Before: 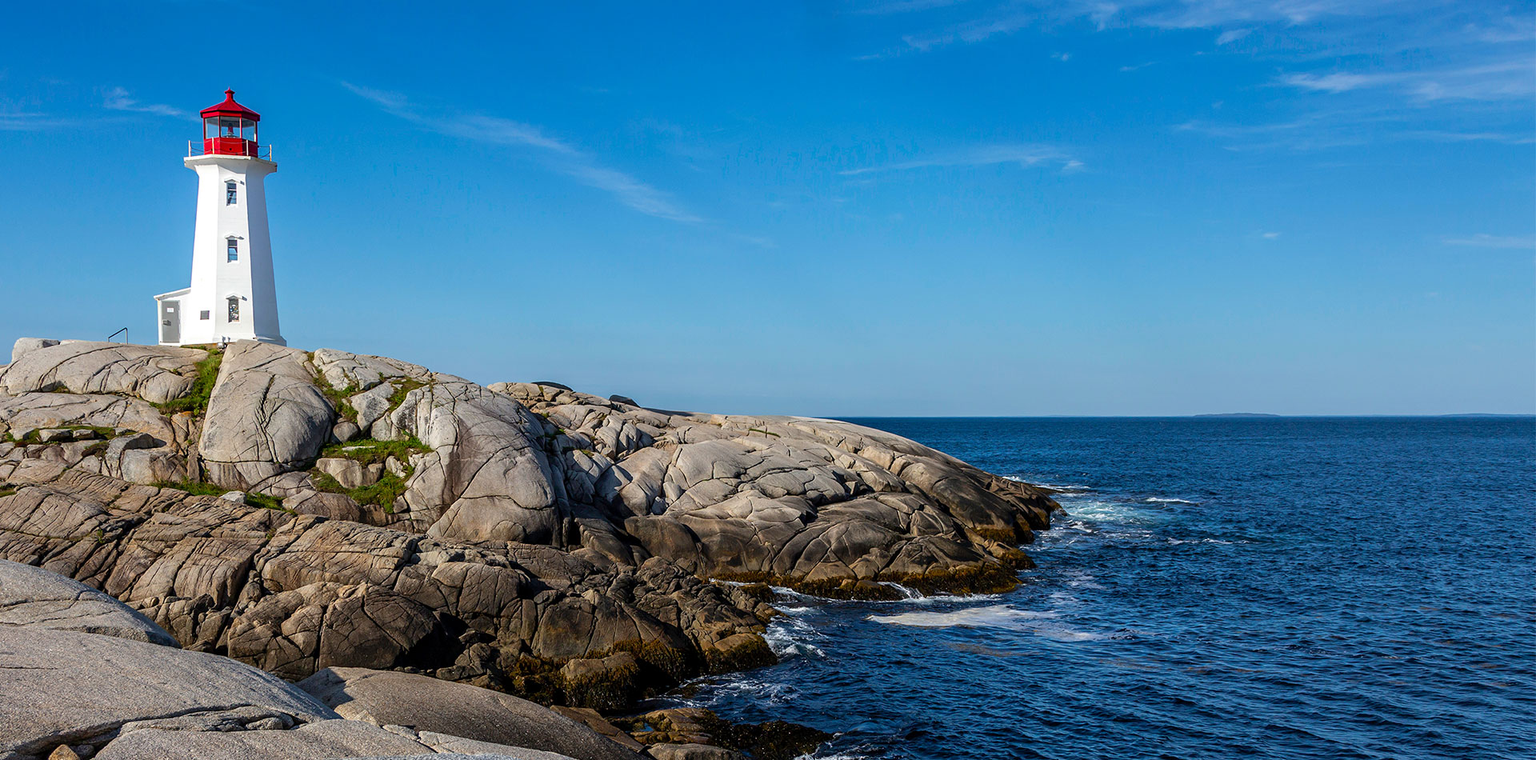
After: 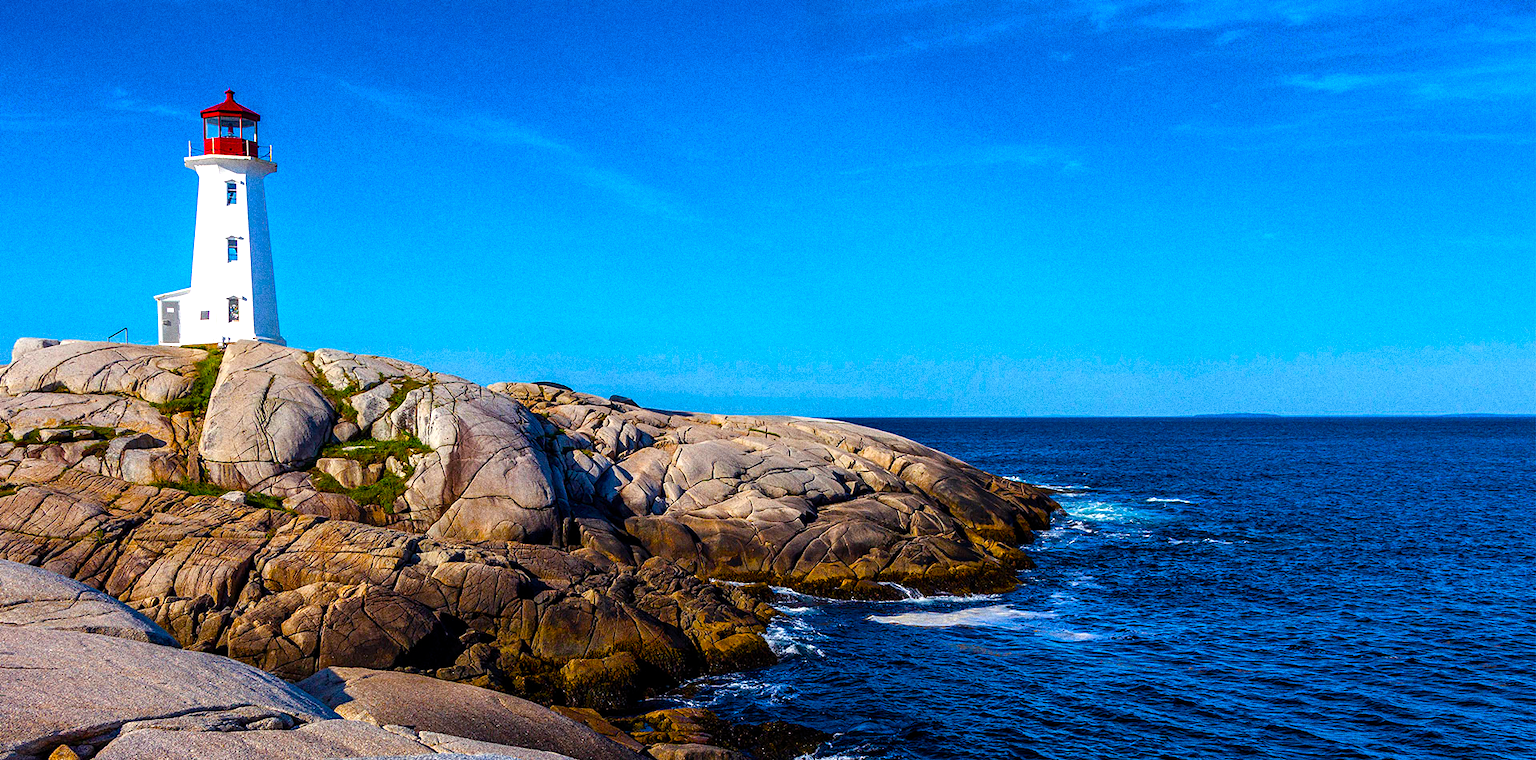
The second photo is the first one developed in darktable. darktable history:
color balance: gamma [0.9, 0.988, 0.975, 1.025], gain [1.05, 1, 1, 1]
grain: coarseness 0.09 ISO, strength 40%
color balance rgb: linear chroma grading › shadows 10%, linear chroma grading › highlights 10%, linear chroma grading › global chroma 15%, linear chroma grading › mid-tones 15%, perceptual saturation grading › global saturation 40%, perceptual saturation grading › highlights -25%, perceptual saturation grading › mid-tones 35%, perceptual saturation grading › shadows 35%, perceptual brilliance grading › global brilliance 11.29%, global vibrance 11.29%
